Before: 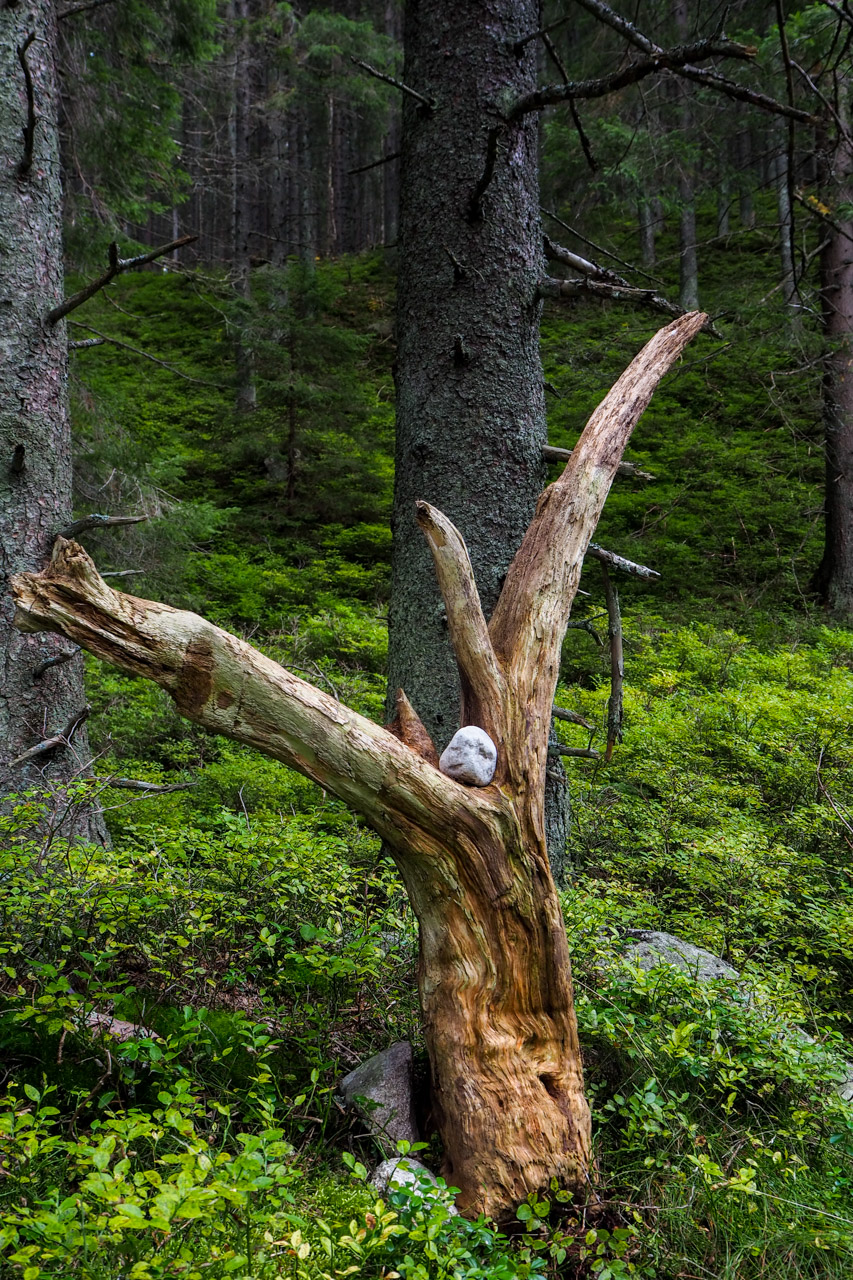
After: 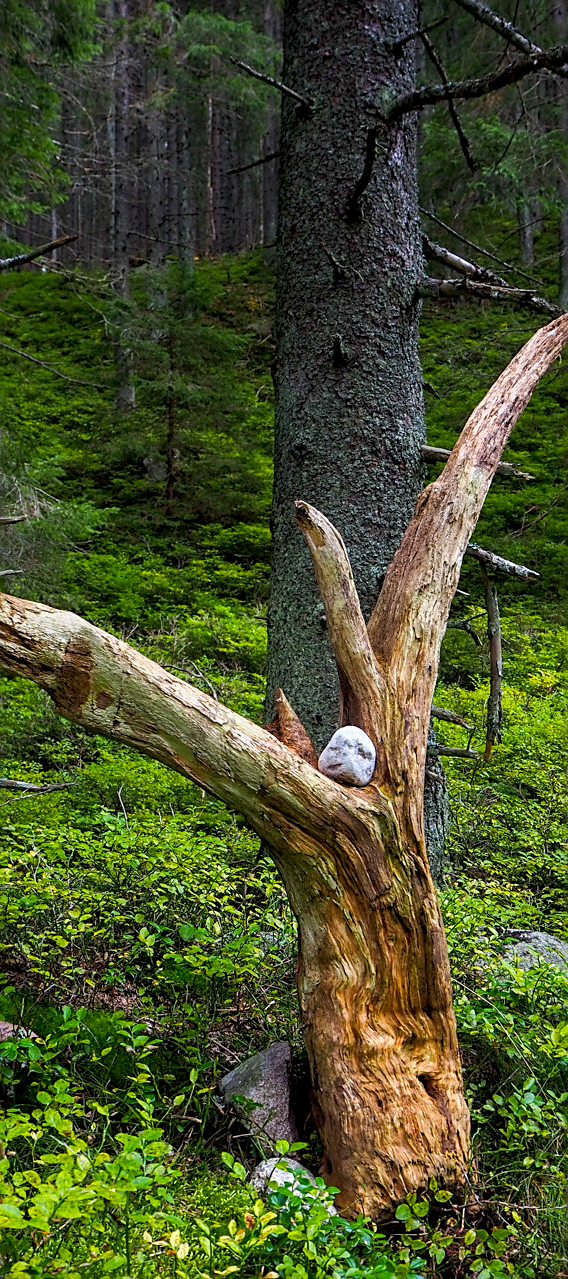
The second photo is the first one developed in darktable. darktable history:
crop and rotate: left 14.39%, right 18.934%
sharpen: on, module defaults
color balance rgb: global offset › luminance -0.235%, perceptual saturation grading › global saturation 0.752%, perceptual brilliance grading › global brilliance -4.626%, perceptual brilliance grading › highlights 24.022%, perceptual brilliance grading › mid-tones 7.065%, perceptual brilliance grading › shadows -4.951%, global vibrance 24.556%, contrast -24.896%
